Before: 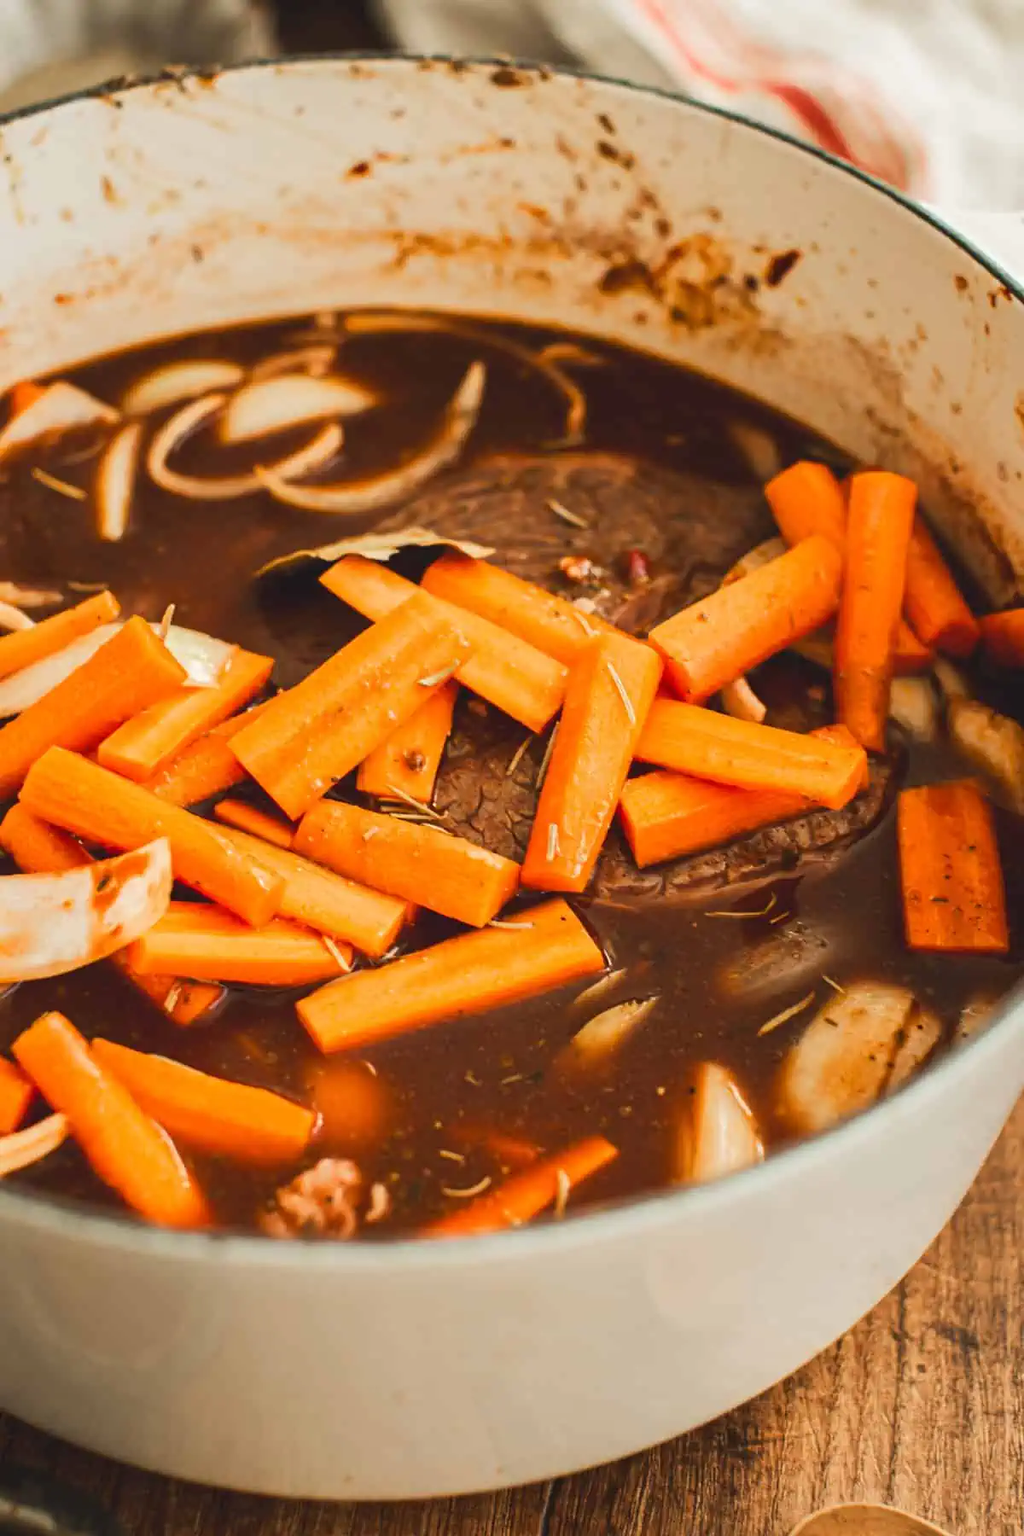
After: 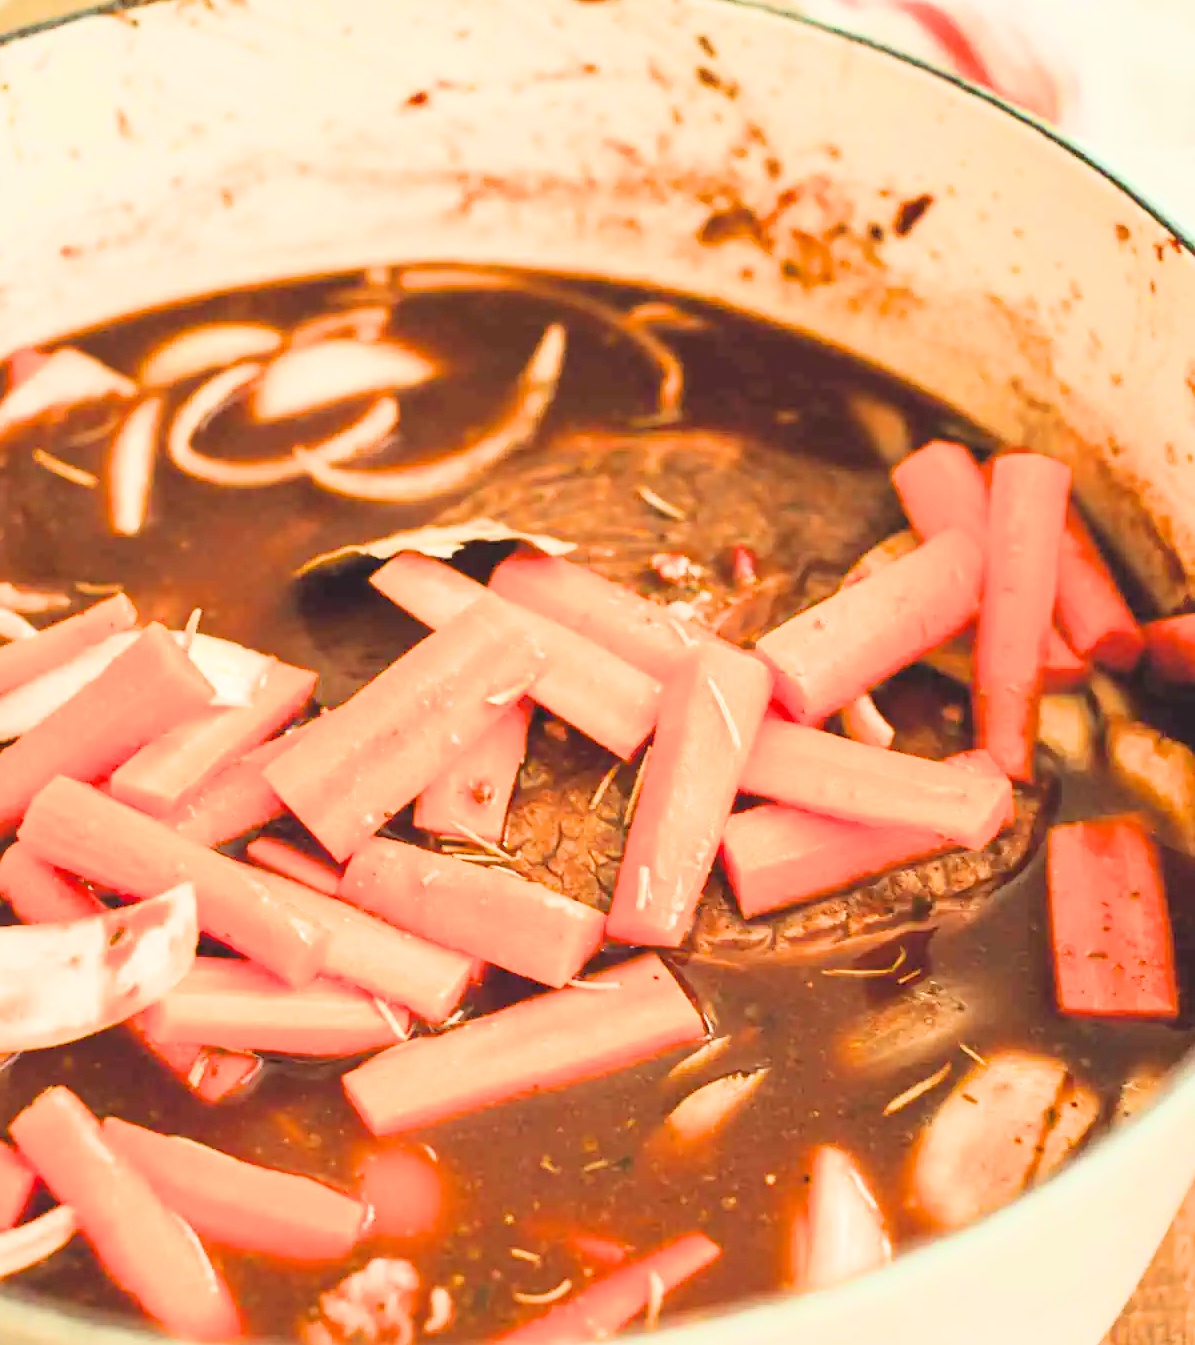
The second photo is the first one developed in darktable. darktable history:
exposure: black level correction 0, exposure 1.74 EV, compensate highlight preservation false
filmic rgb: middle gray luminance 29.26%, black relative exposure -10.23 EV, white relative exposure 5.5 EV, target black luminance 0%, hardness 3.96, latitude 1.29%, contrast 1.122, highlights saturation mix 4.63%, shadows ↔ highlights balance 14.41%, color science v6 (2022)
color correction: highlights a* -0.862, highlights b* 4.52, shadows a* 3.59
crop: left 0.369%, top 5.505%, bottom 19.734%
color calibration: illuminant same as pipeline (D50), adaptation XYZ, x 0.345, y 0.357, temperature 5010.84 K
